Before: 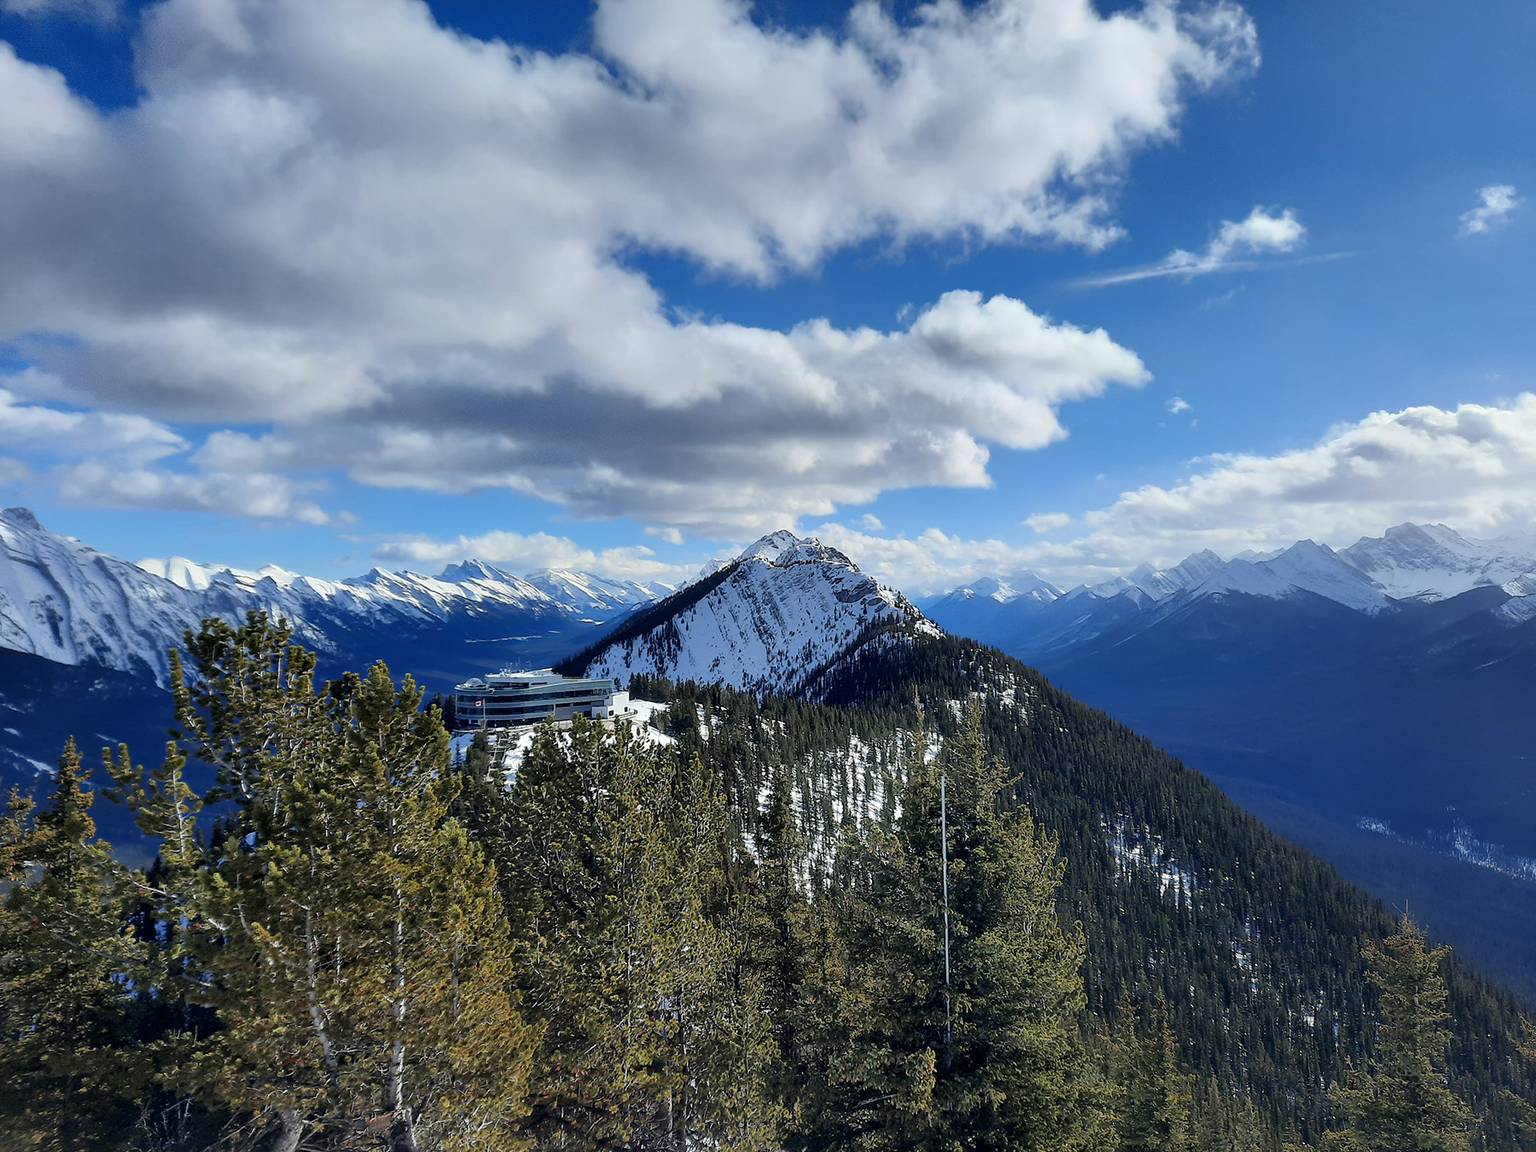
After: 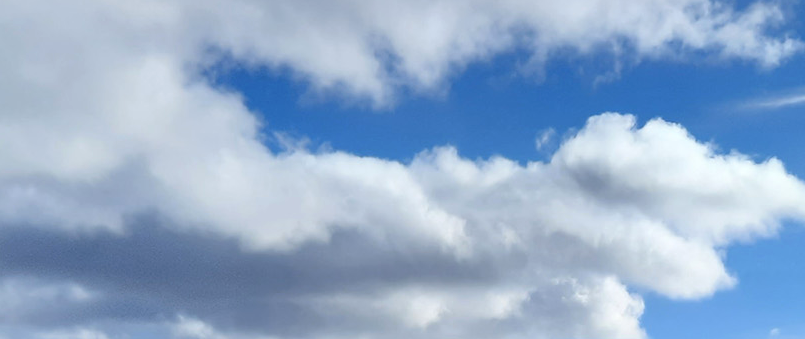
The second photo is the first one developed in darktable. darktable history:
crop: left 28.64%, top 16.832%, right 26.637%, bottom 58.055%
exposure: exposure 0.2 EV, compensate highlight preservation false
